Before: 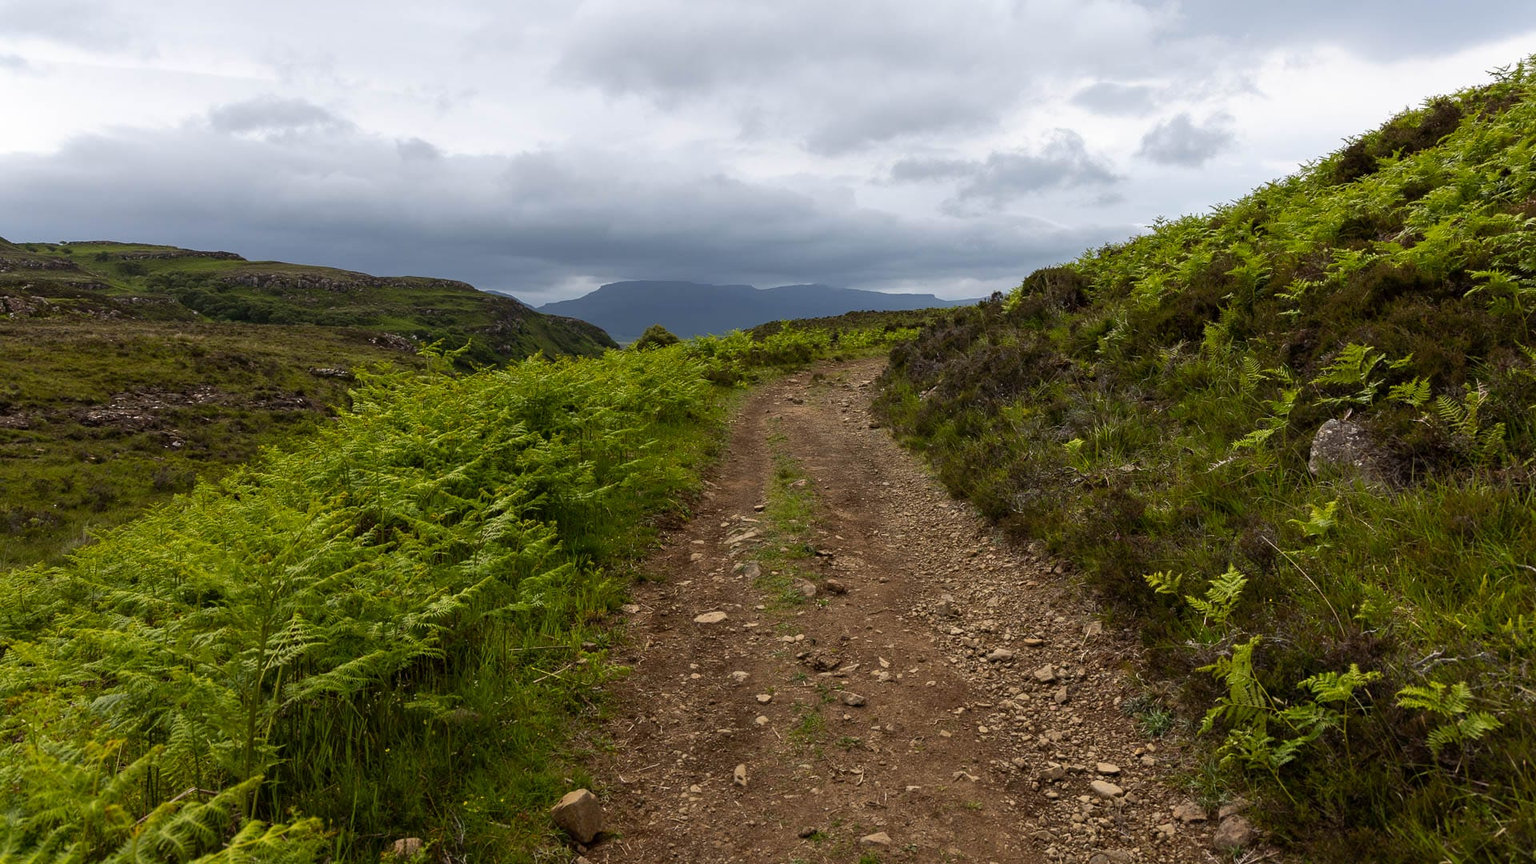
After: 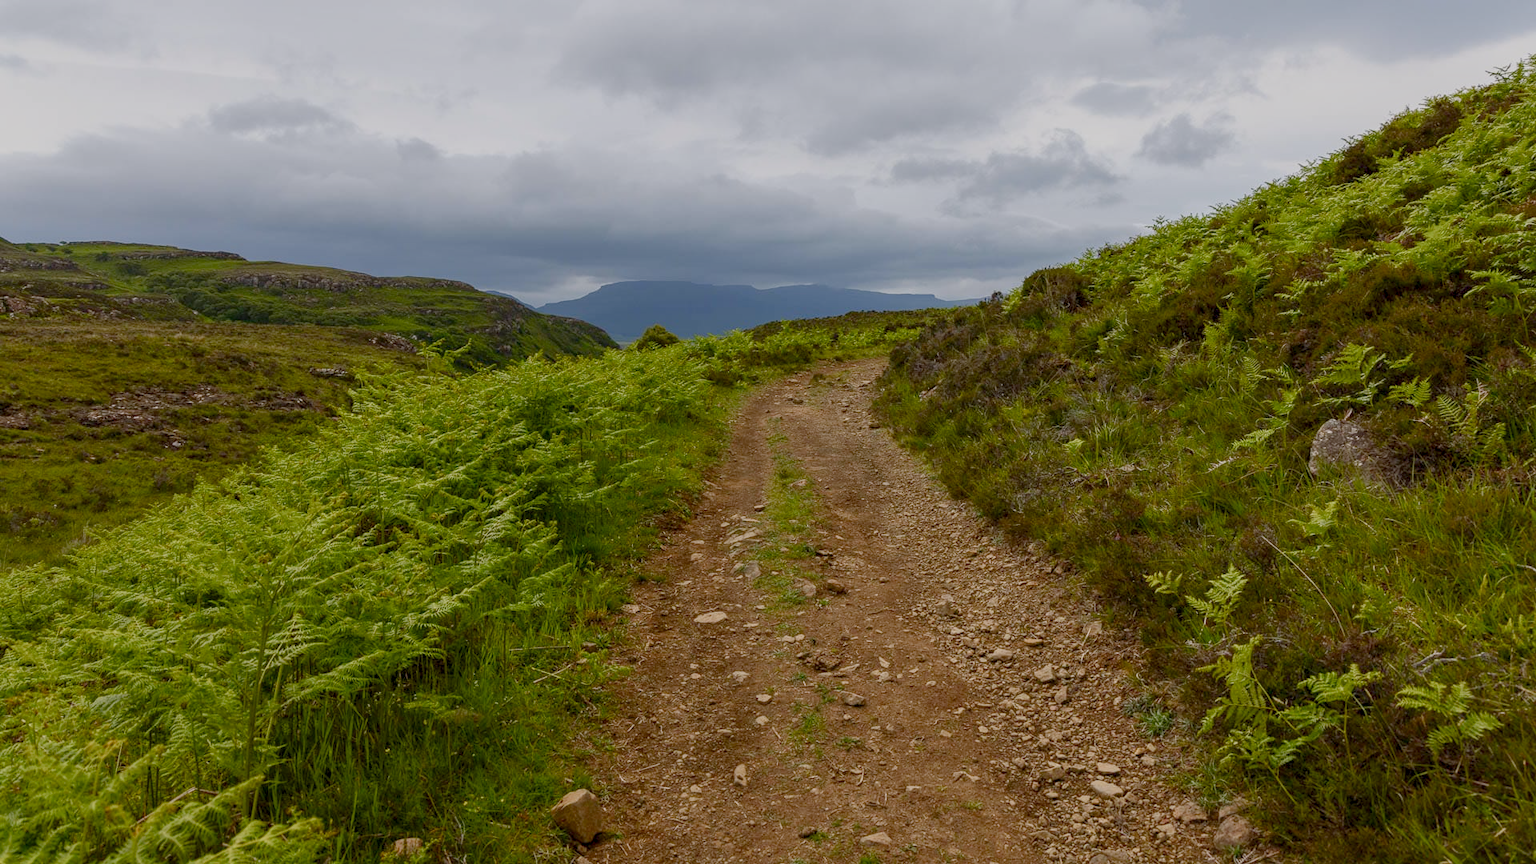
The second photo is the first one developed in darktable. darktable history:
color balance rgb: shadows lift › chroma 1%, shadows lift › hue 113°, highlights gain › chroma 0.2%, highlights gain › hue 333°, perceptual saturation grading › global saturation 20%, perceptual saturation grading › highlights -50%, perceptual saturation grading › shadows 25%, contrast -30%
local contrast: on, module defaults
